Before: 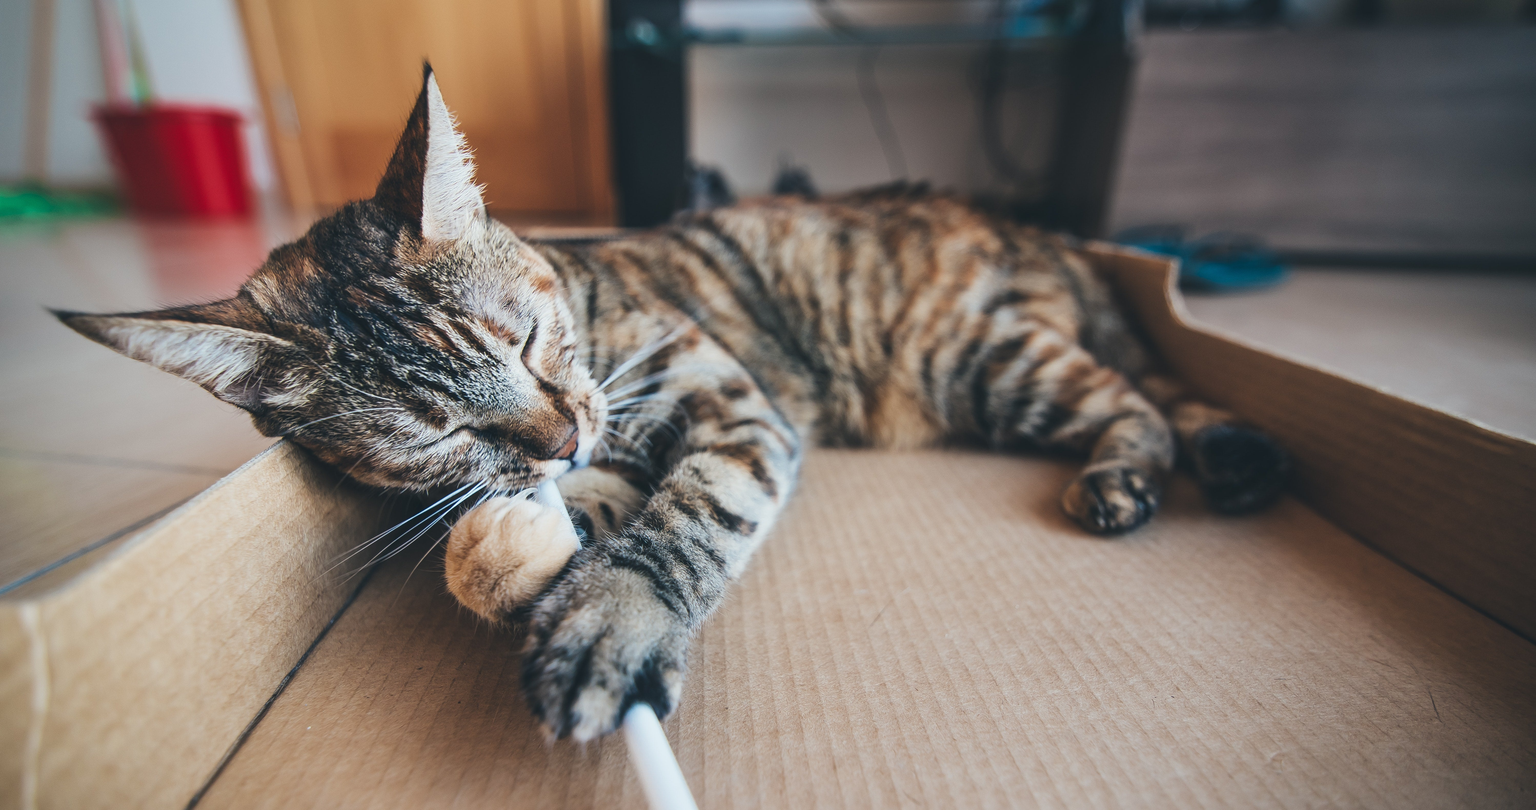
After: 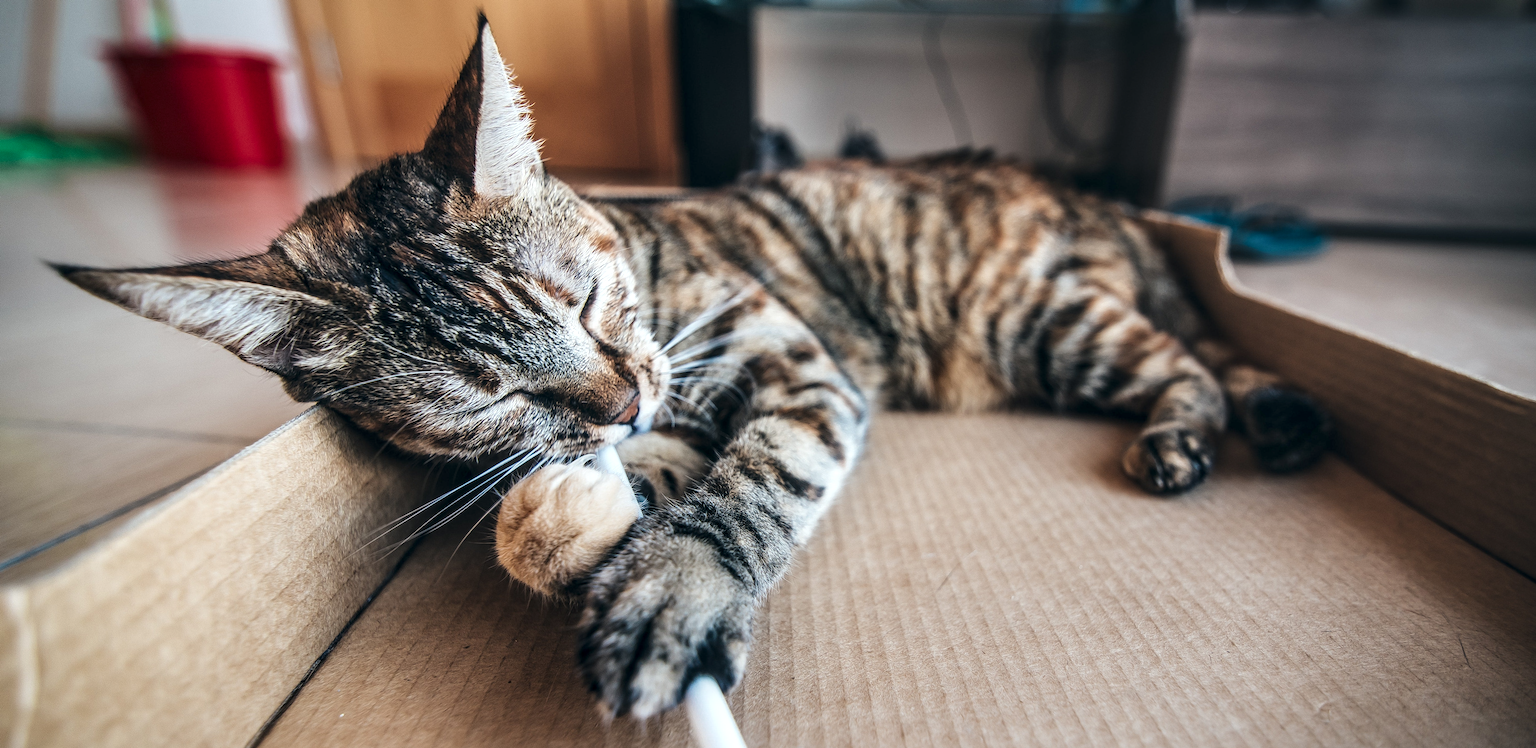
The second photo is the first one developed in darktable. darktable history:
local contrast: detail 160%
rotate and perspective: rotation -0.013°, lens shift (vertical) -0.027, lens shift (horizontal) 0.178, crop left 0.016, crop right 0.989, crop top 0.082, crop bottom 0.918
